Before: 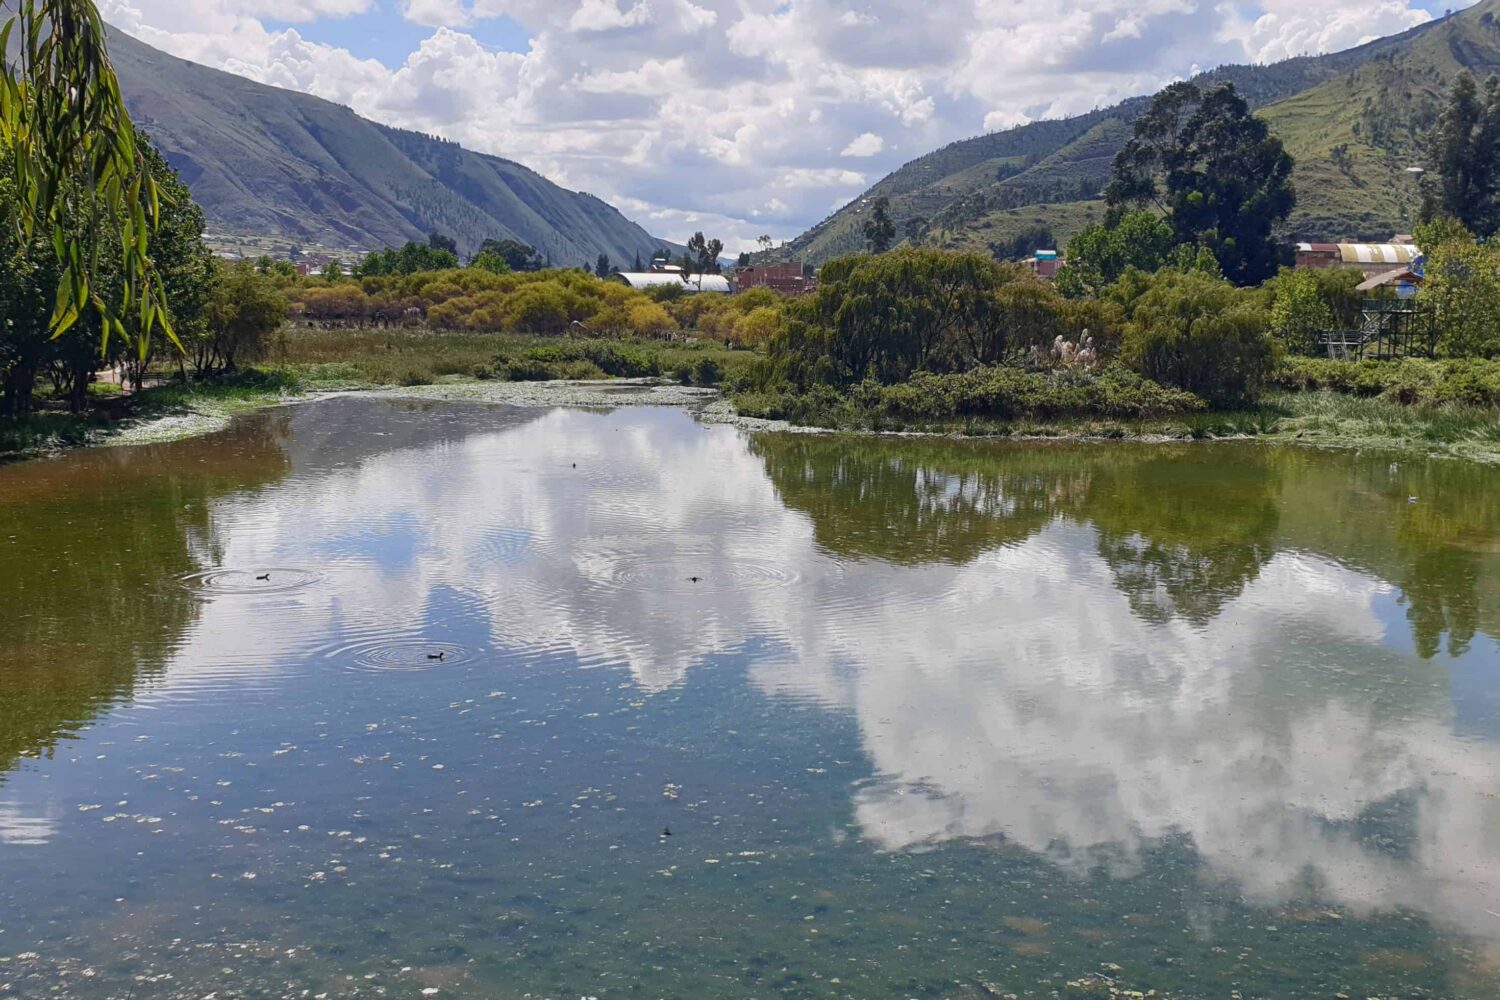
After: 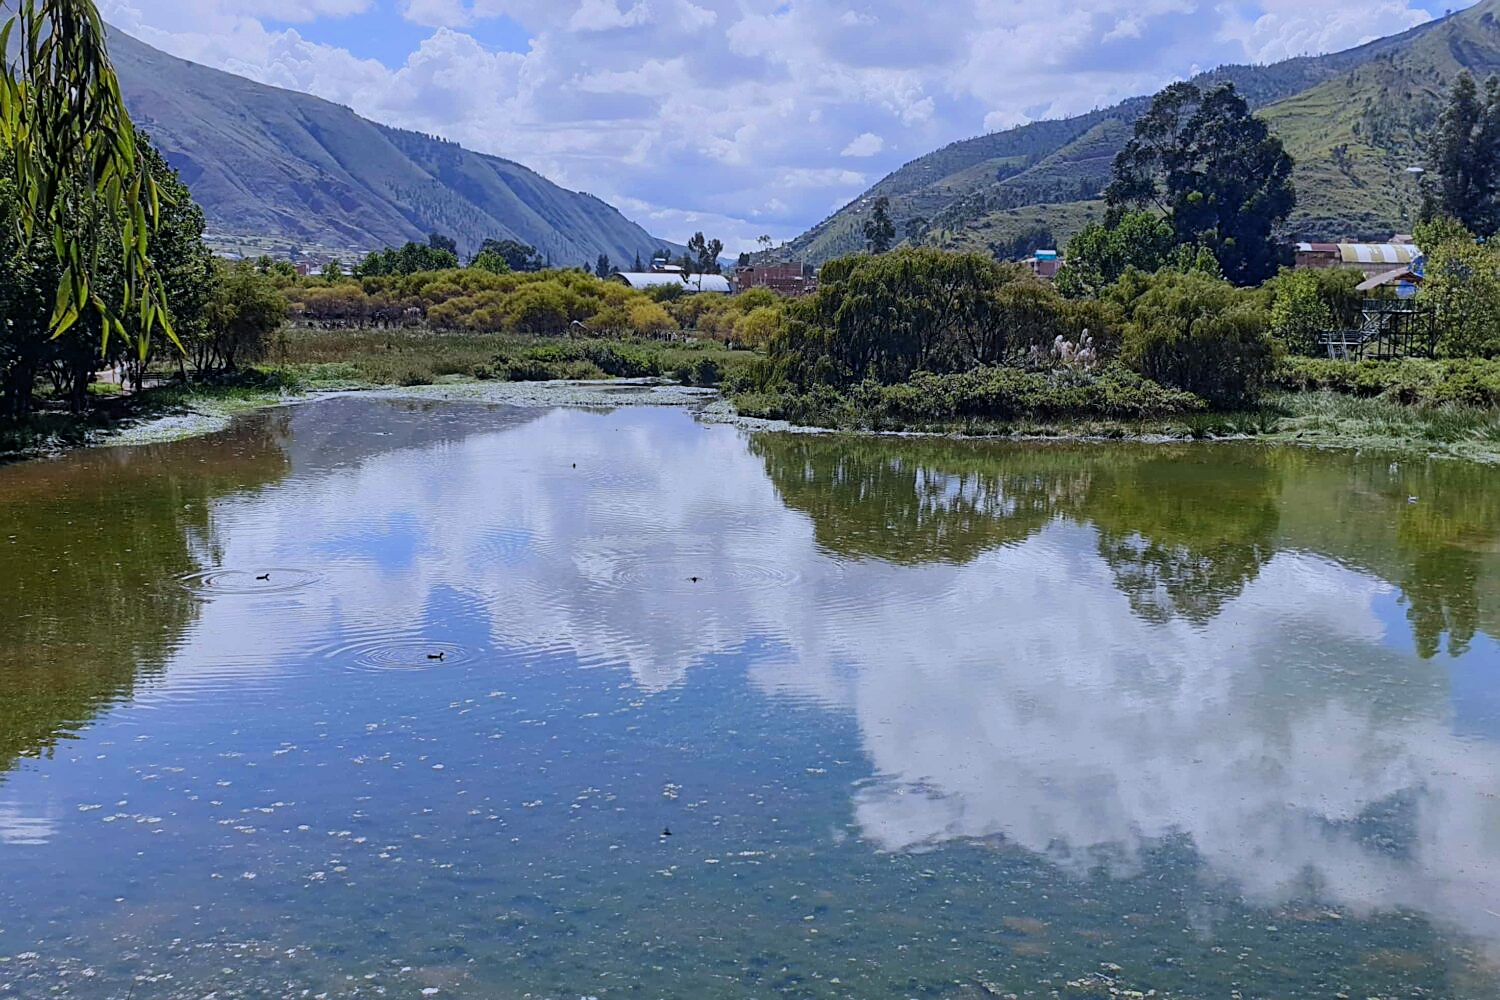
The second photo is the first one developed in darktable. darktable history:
color zones: curves: ch0 [(0.068, 0.464) (0.25, 0.5) (0.48, 0.508) (0.75, 0.536) (0.886, 0.476) (0.967, 0.456)]; ch1 [(0.066, 0.456) (0.25, 0.5) (0.616, 0.508) (0.746, 0.56) (0.934, 0.444)]
white balance: red 0.948, green 1.02, blue 1.176
sharpen: on, module defaults
filmic rgb: black relative exposure -7.65 EV, white relative exposure 4.56 EV, hardness 3.61, color science v6 (2022)
